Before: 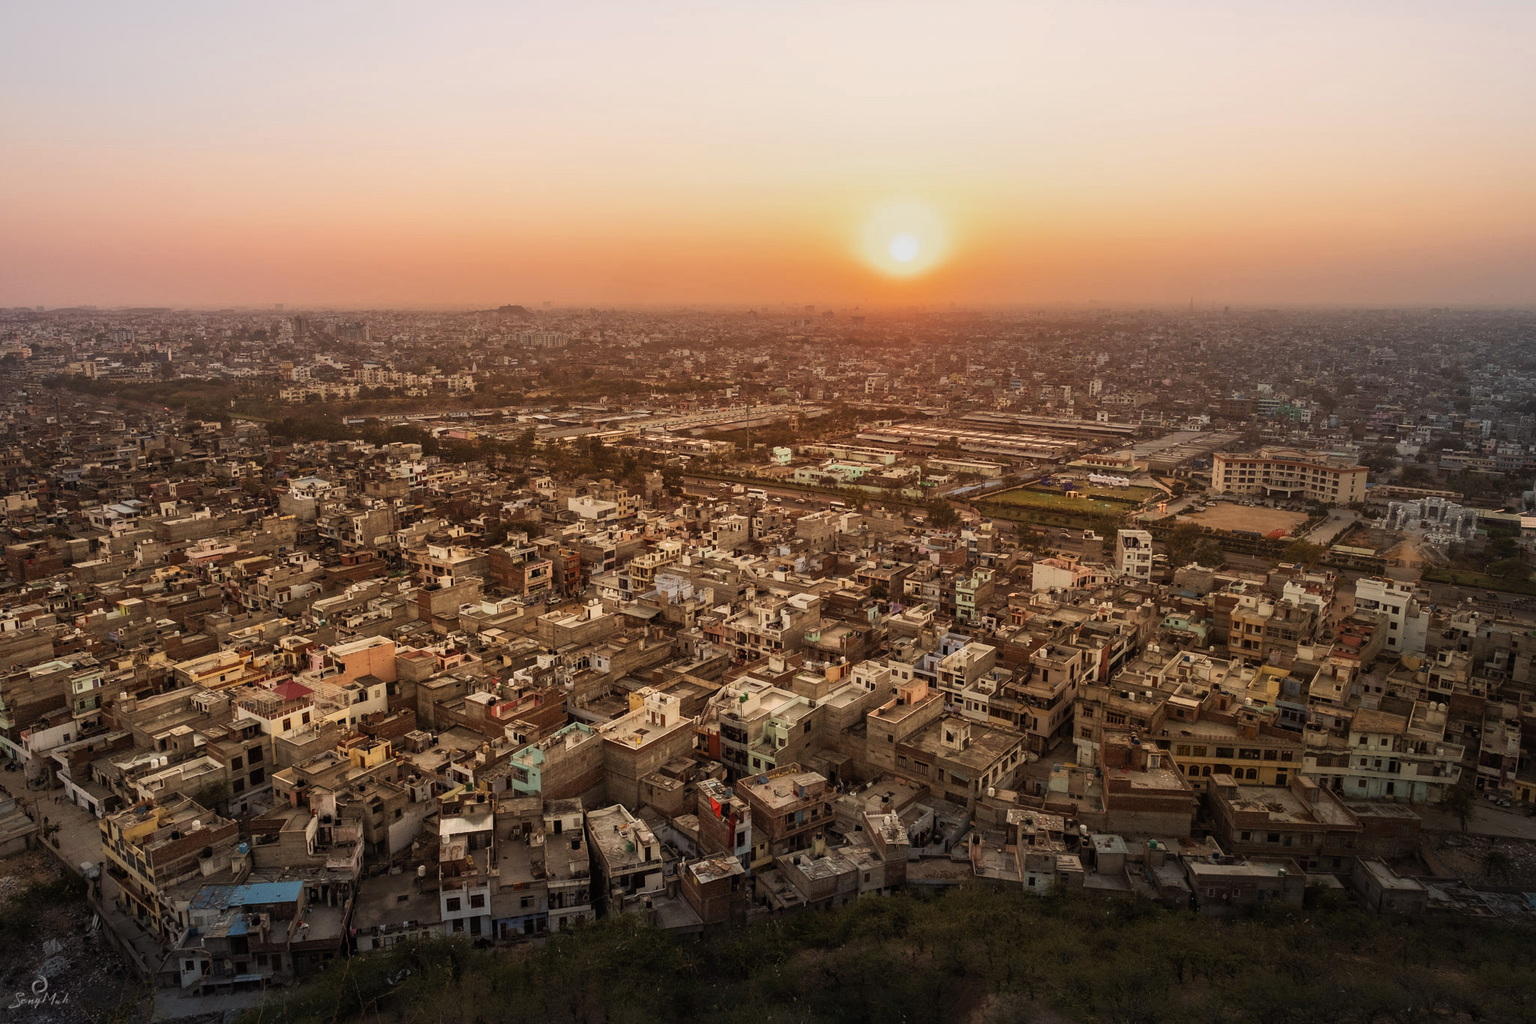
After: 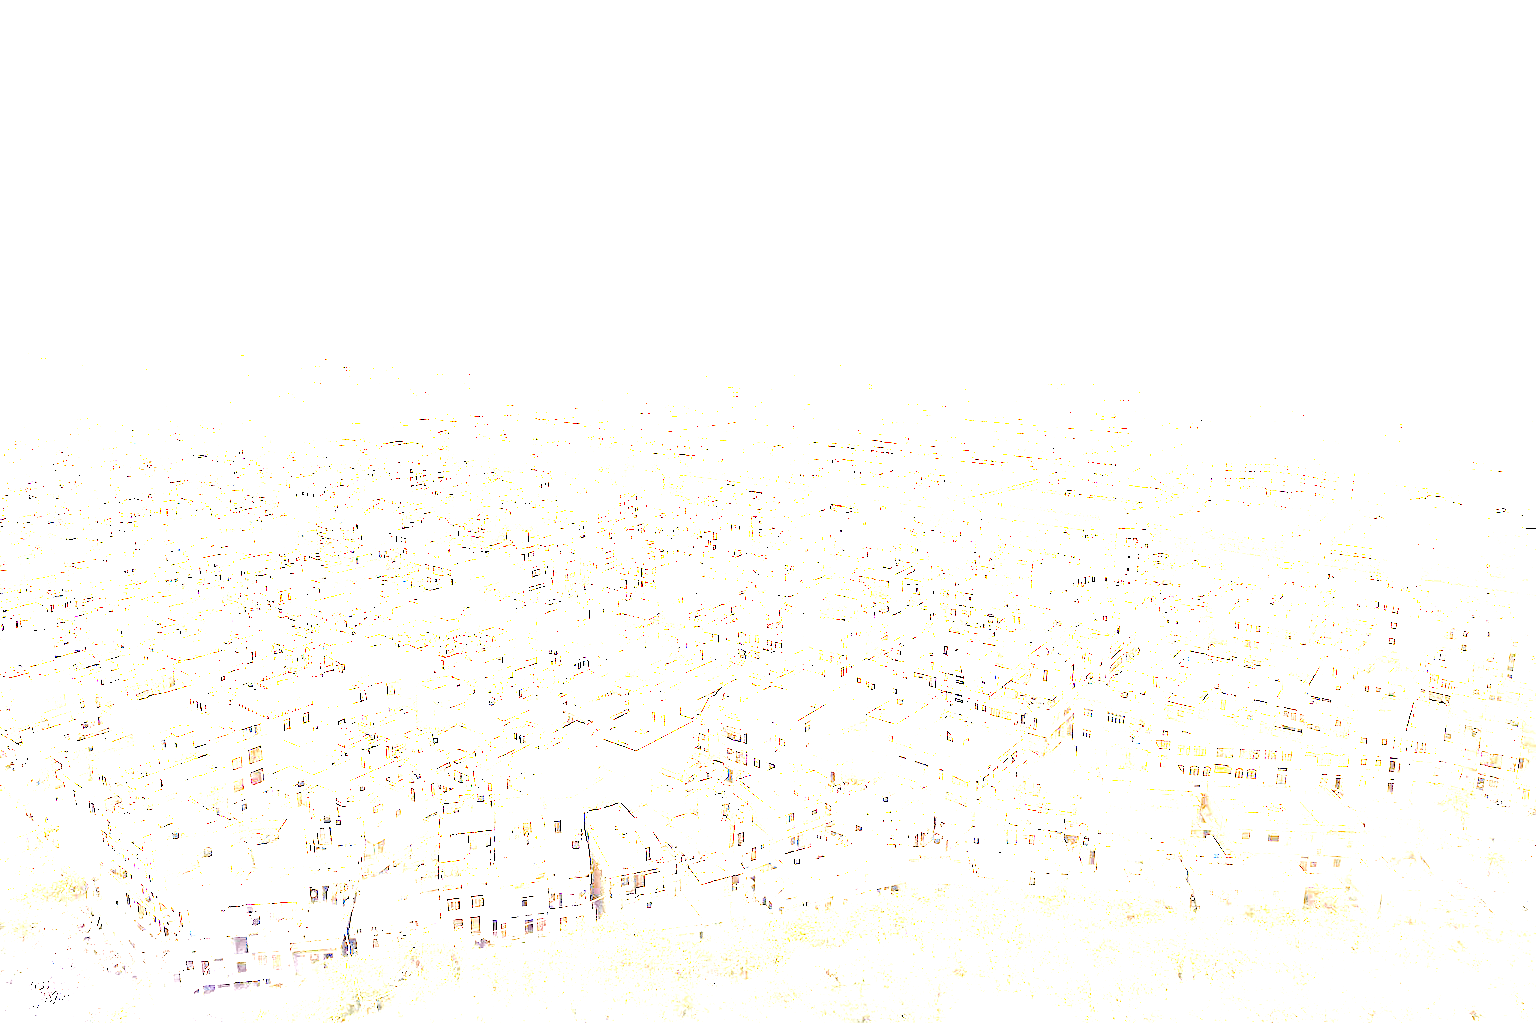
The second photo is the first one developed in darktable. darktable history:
color contrast: green-magenta contrast 0.8, blue-yellow contrast 1.1, unbound 0
tone equalizer: -8 EV 0.001 EV, -7 EV -0.002 EV, -6 EV 0.002 EV, -5 EV -0.03 EV, -4 EV -0.116 EV, -3 EV -0.169 EV, -2 EV 0.24 EV, -1 EV 0.702 EV, +0 EV 0.493 EV
exposure: exposure 8 EV, compensate highlight preservation false
